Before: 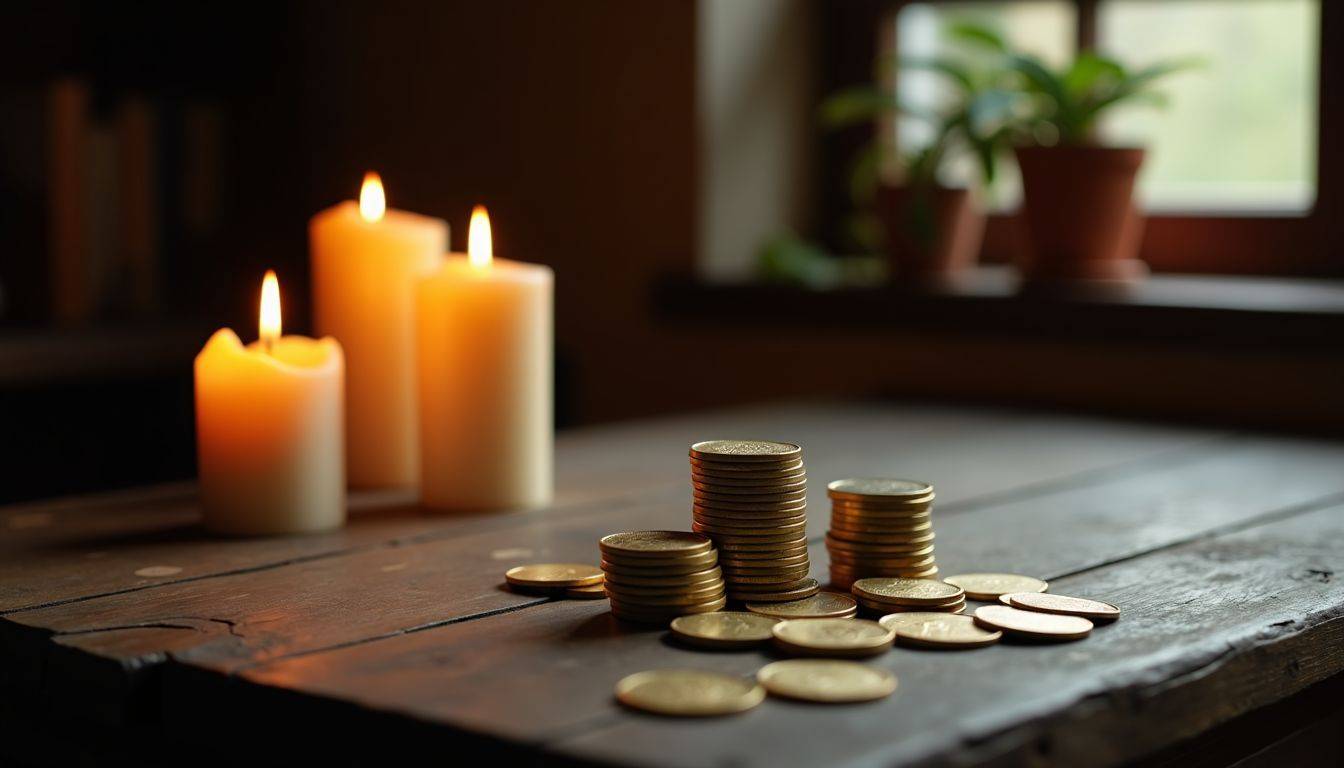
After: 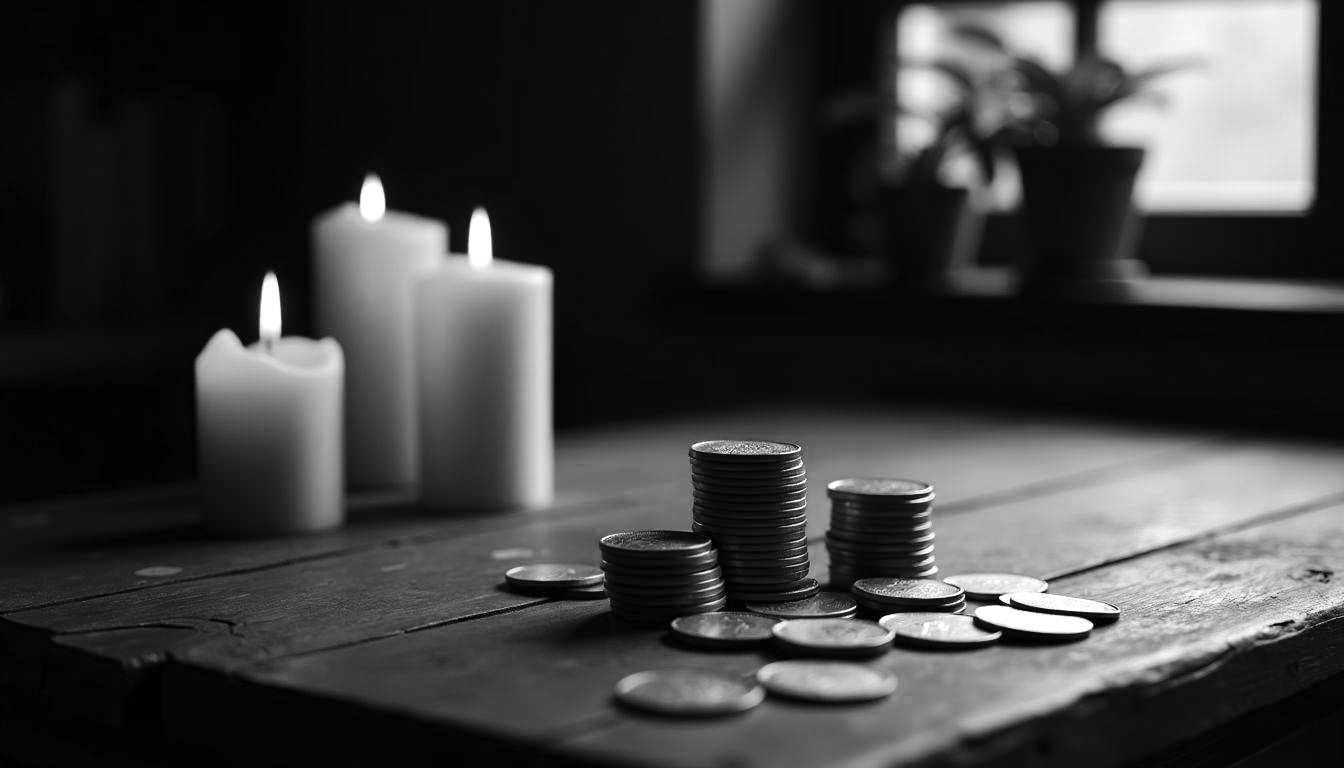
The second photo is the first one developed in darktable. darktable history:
color calibration: output gray [0.21, 0.42, 0.37, 0], illuminant as shot in camera, x 0.444, y 0.412, temperature 2918.08 K, gamut compression 0.996
tone curve: curves: ch0 [(0, 0) (0.003, 0.003) (0.011, 0.009) (0.025, 0.018) (0.044, 0.028) (0.069, 0.038) (0.1, 0.049) (0.136, 0.062) (0.177, 0.089) (0.224, 0.123) (0.277, 0.165) (0.335, 0.223) (0.399, 0.293) (0.468, 0.385) (0.543, 0.497) (0.623, 0.613) (0.709, 0.716) (0.801, 0.802) (0.898, 0.887) (1, 1)], preserve colors none
